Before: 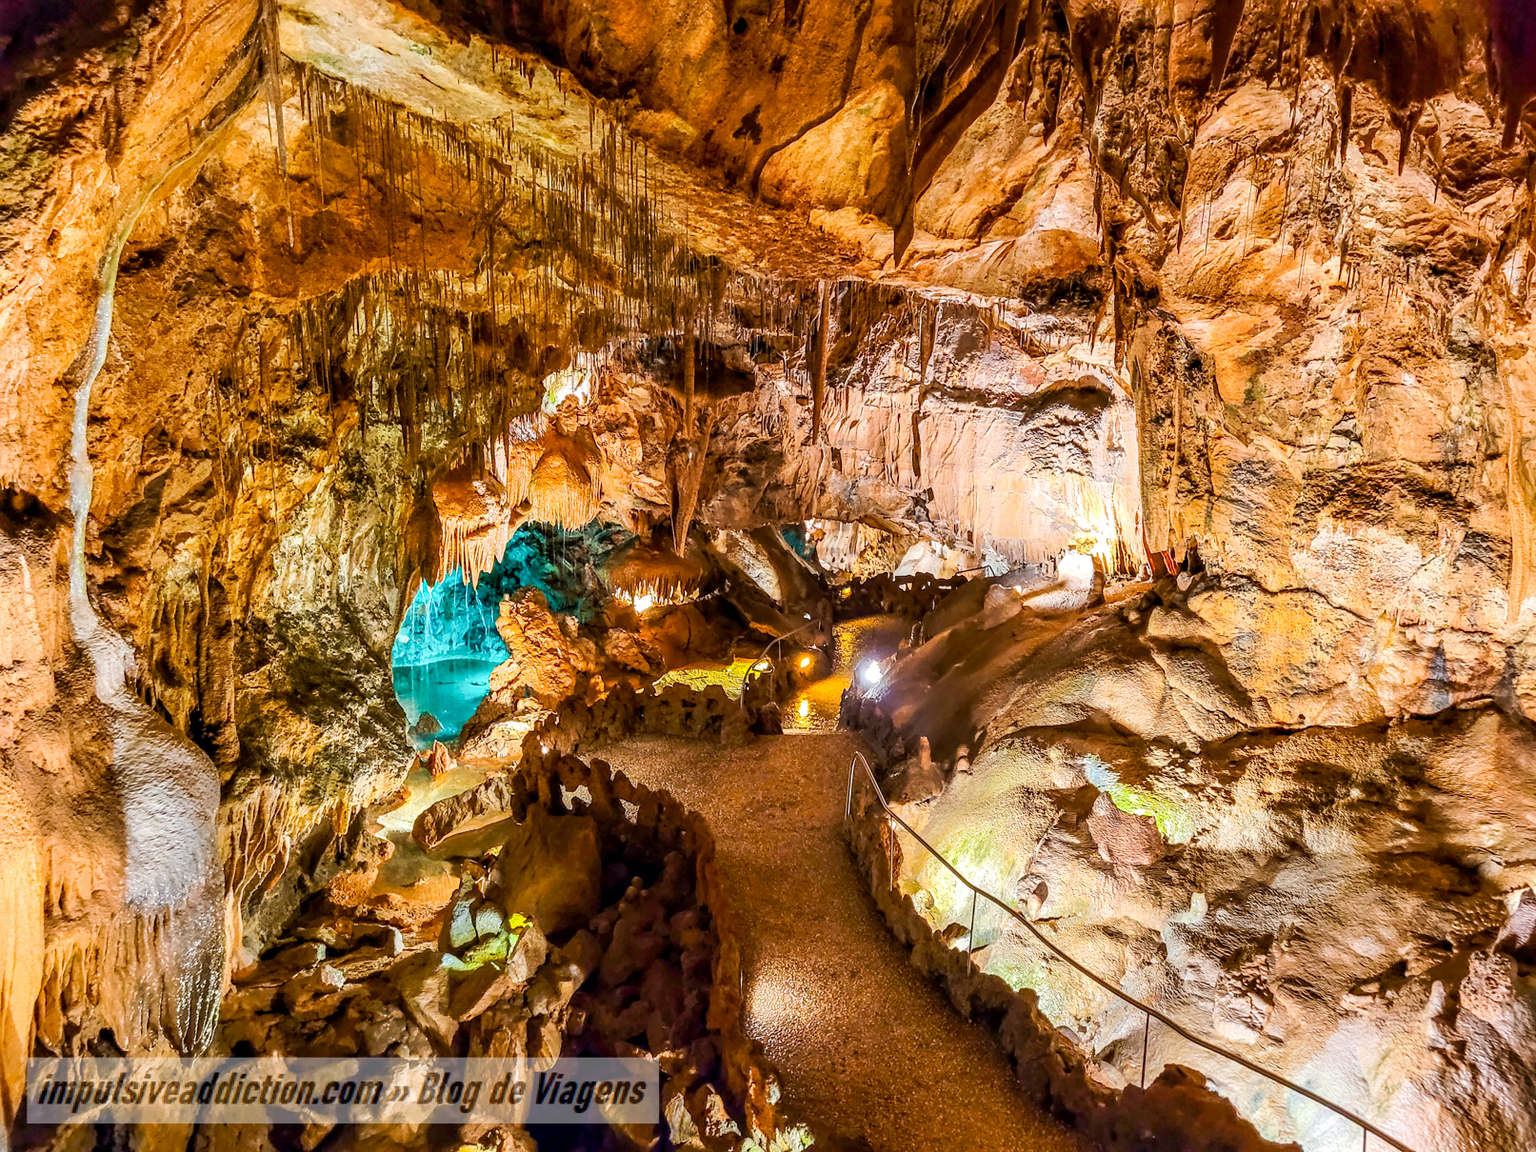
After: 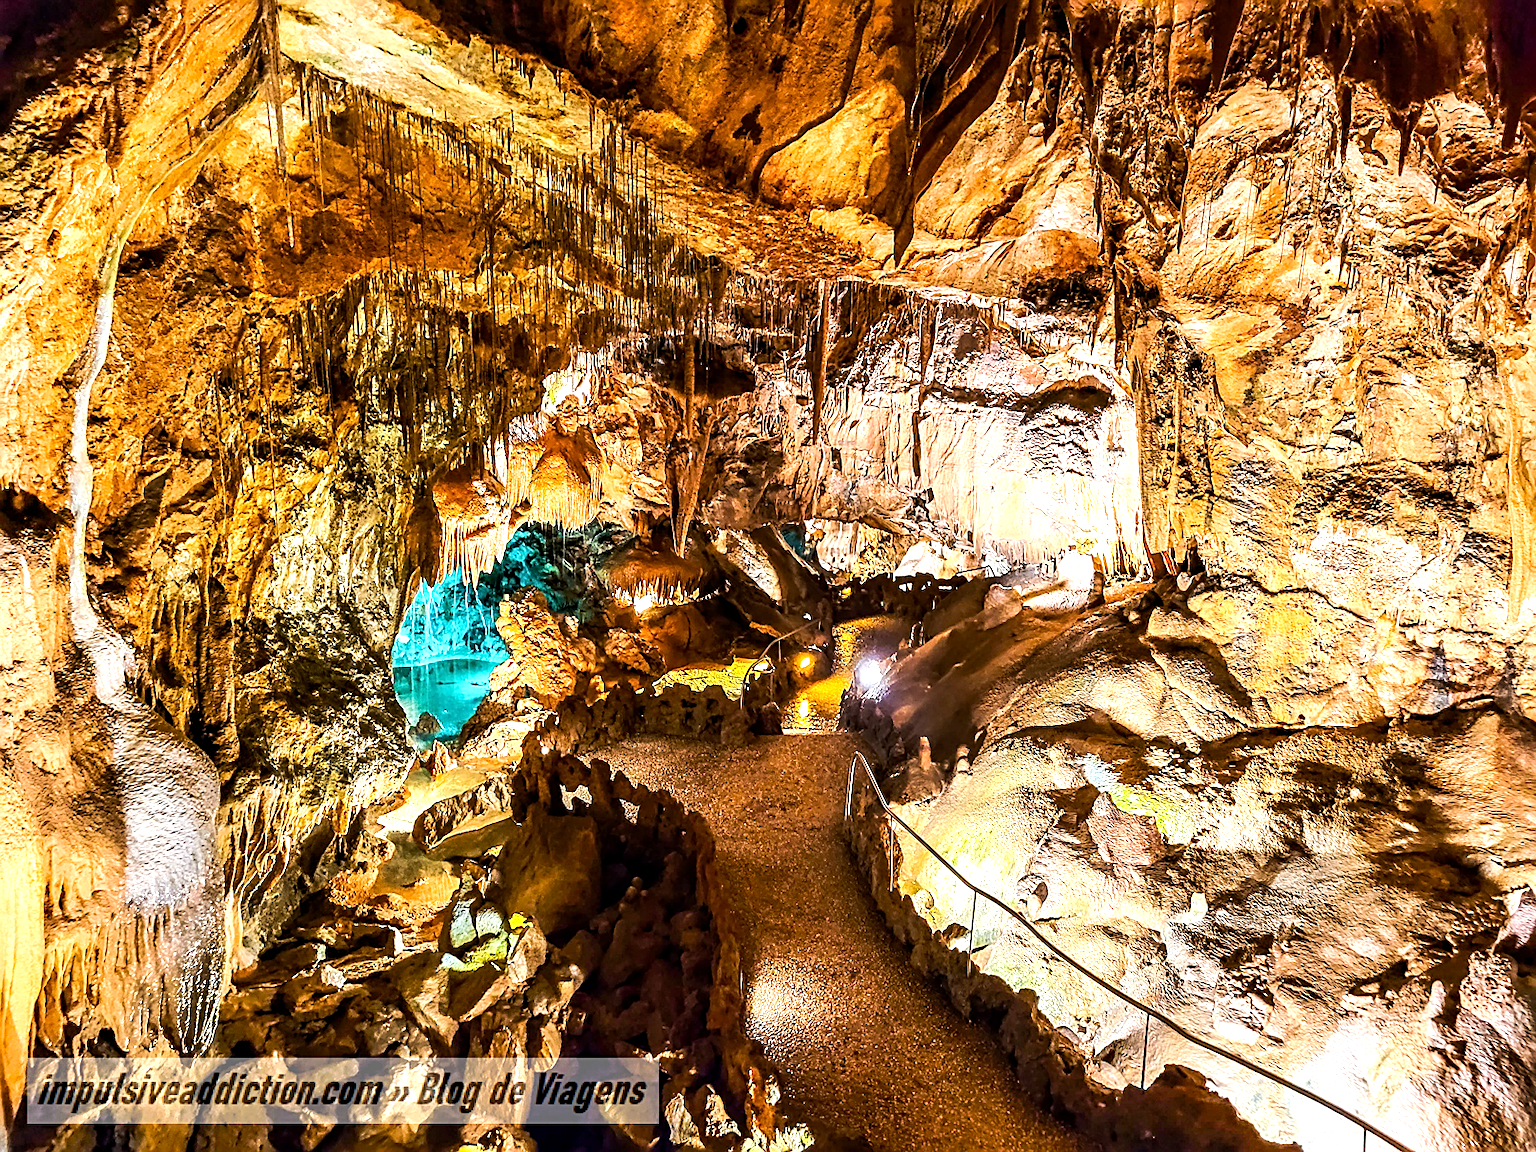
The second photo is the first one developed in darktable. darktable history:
tone equalizer: -8 EV -0.75 EV, -7 EV -0.7 EV, -6 EV -0.6 EV, -5 EV -0.4 EV, -3 EV 0.4 EV, -2 EV 0.6 EV, -1 EV 0.7 EV, +0 EV 0.75 EV, edges refinement/feathering 500, mask exposure compensation -1.57 EV, preserve details no
sharpen: on, module defaults
